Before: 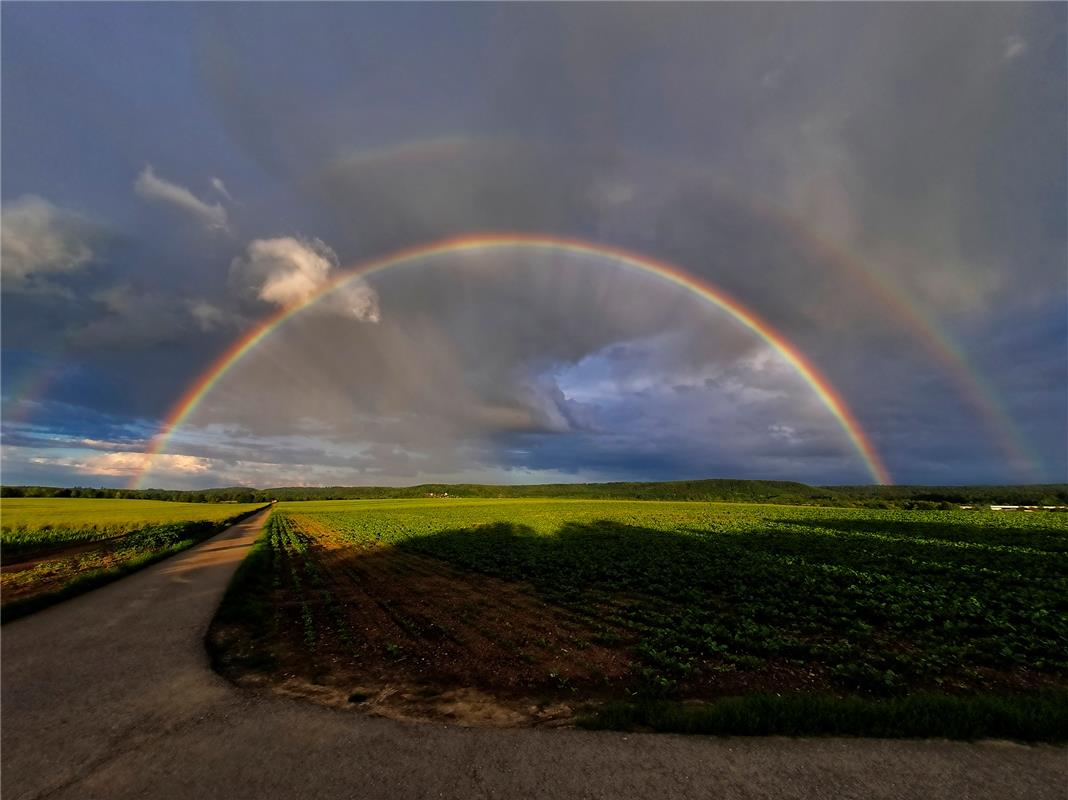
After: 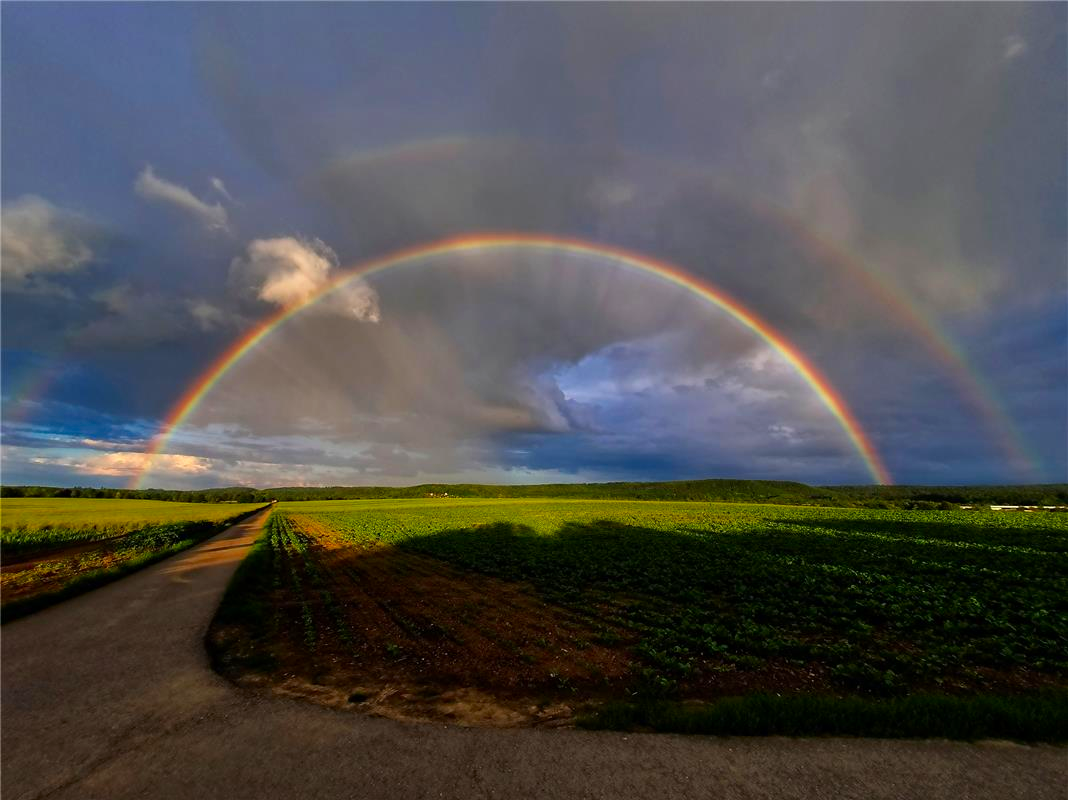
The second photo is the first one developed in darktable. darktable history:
exposure: exposure 0.014 EV, compensate exposure bias true, compensate highlight preservation false
contrast brightness saturation: contrast 0.087, saturation 0.267
